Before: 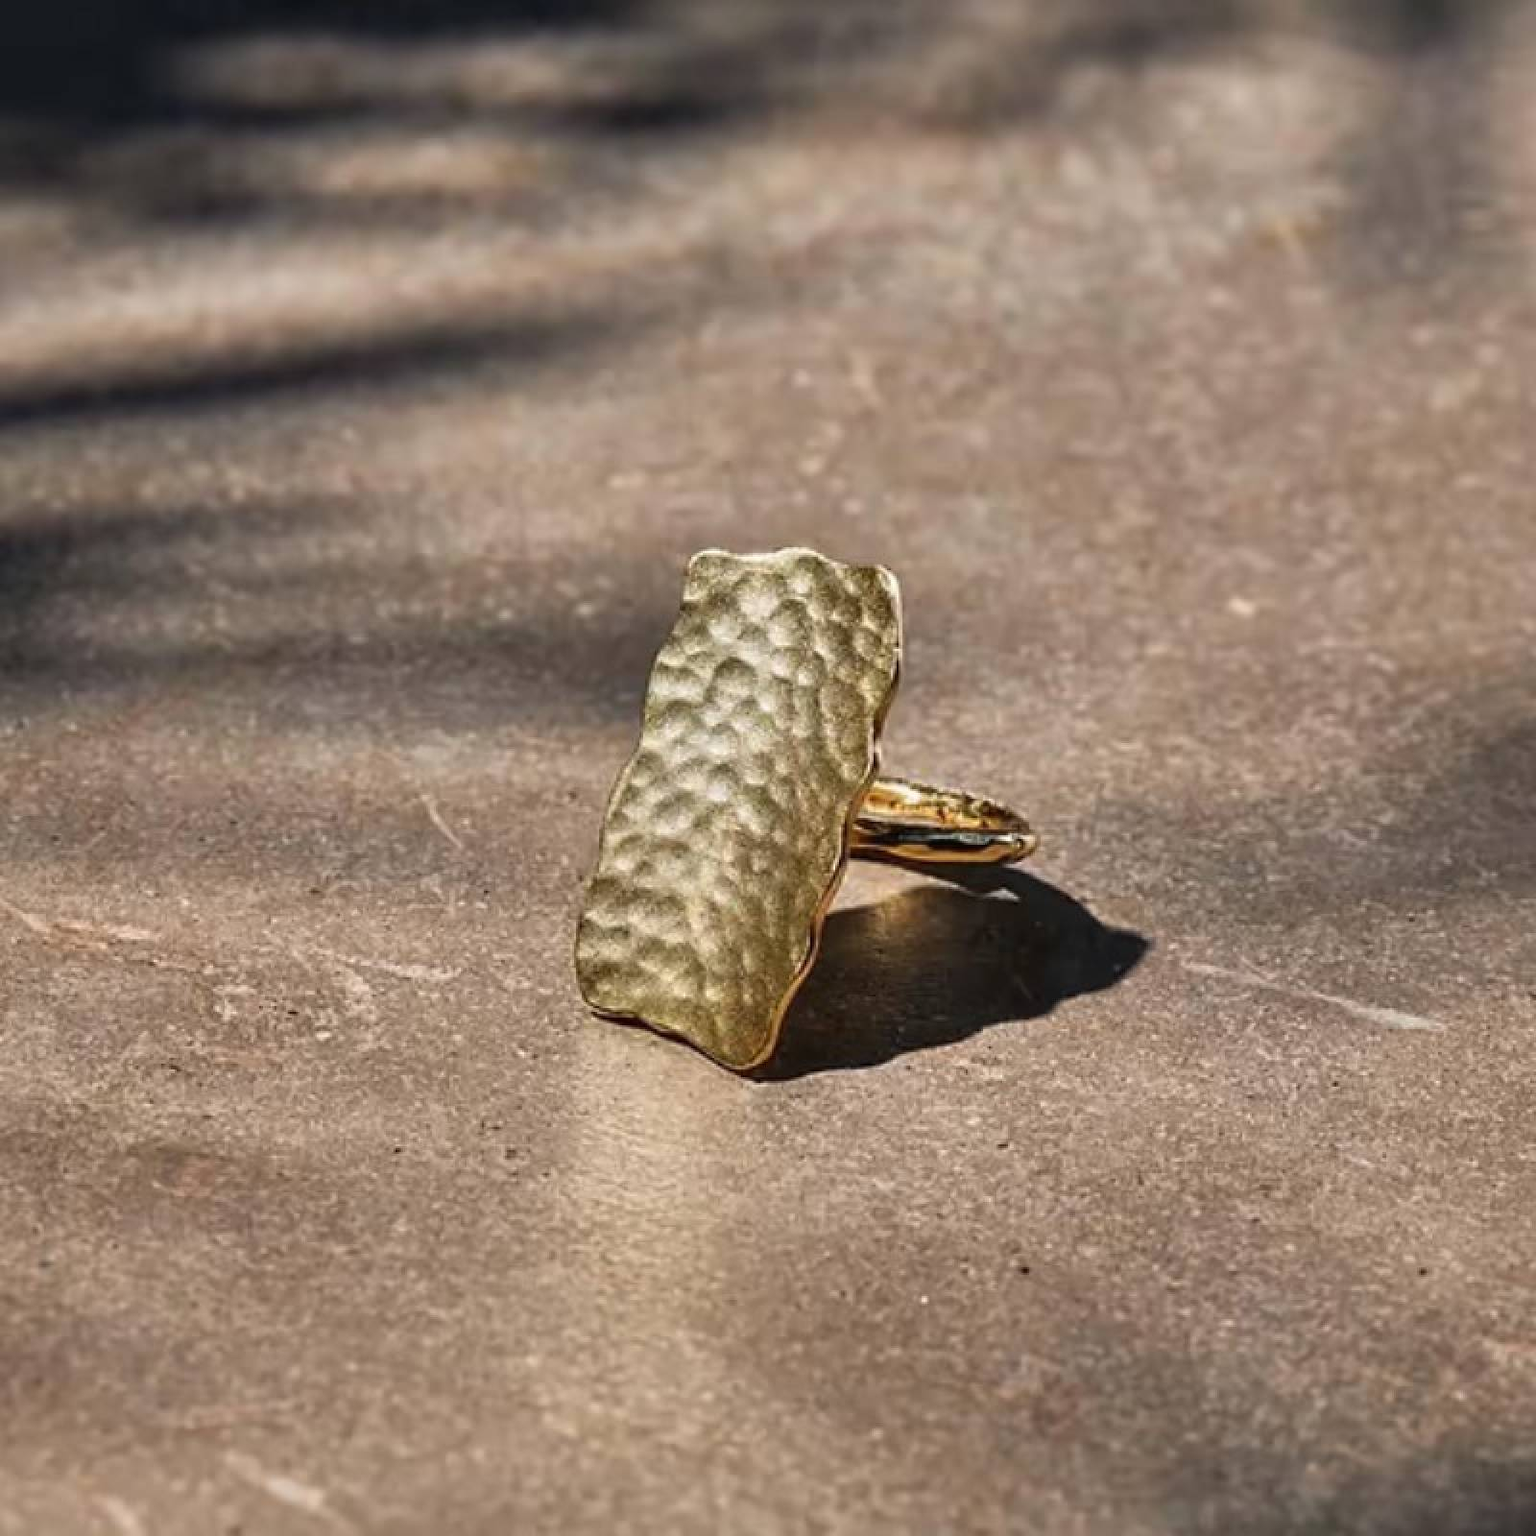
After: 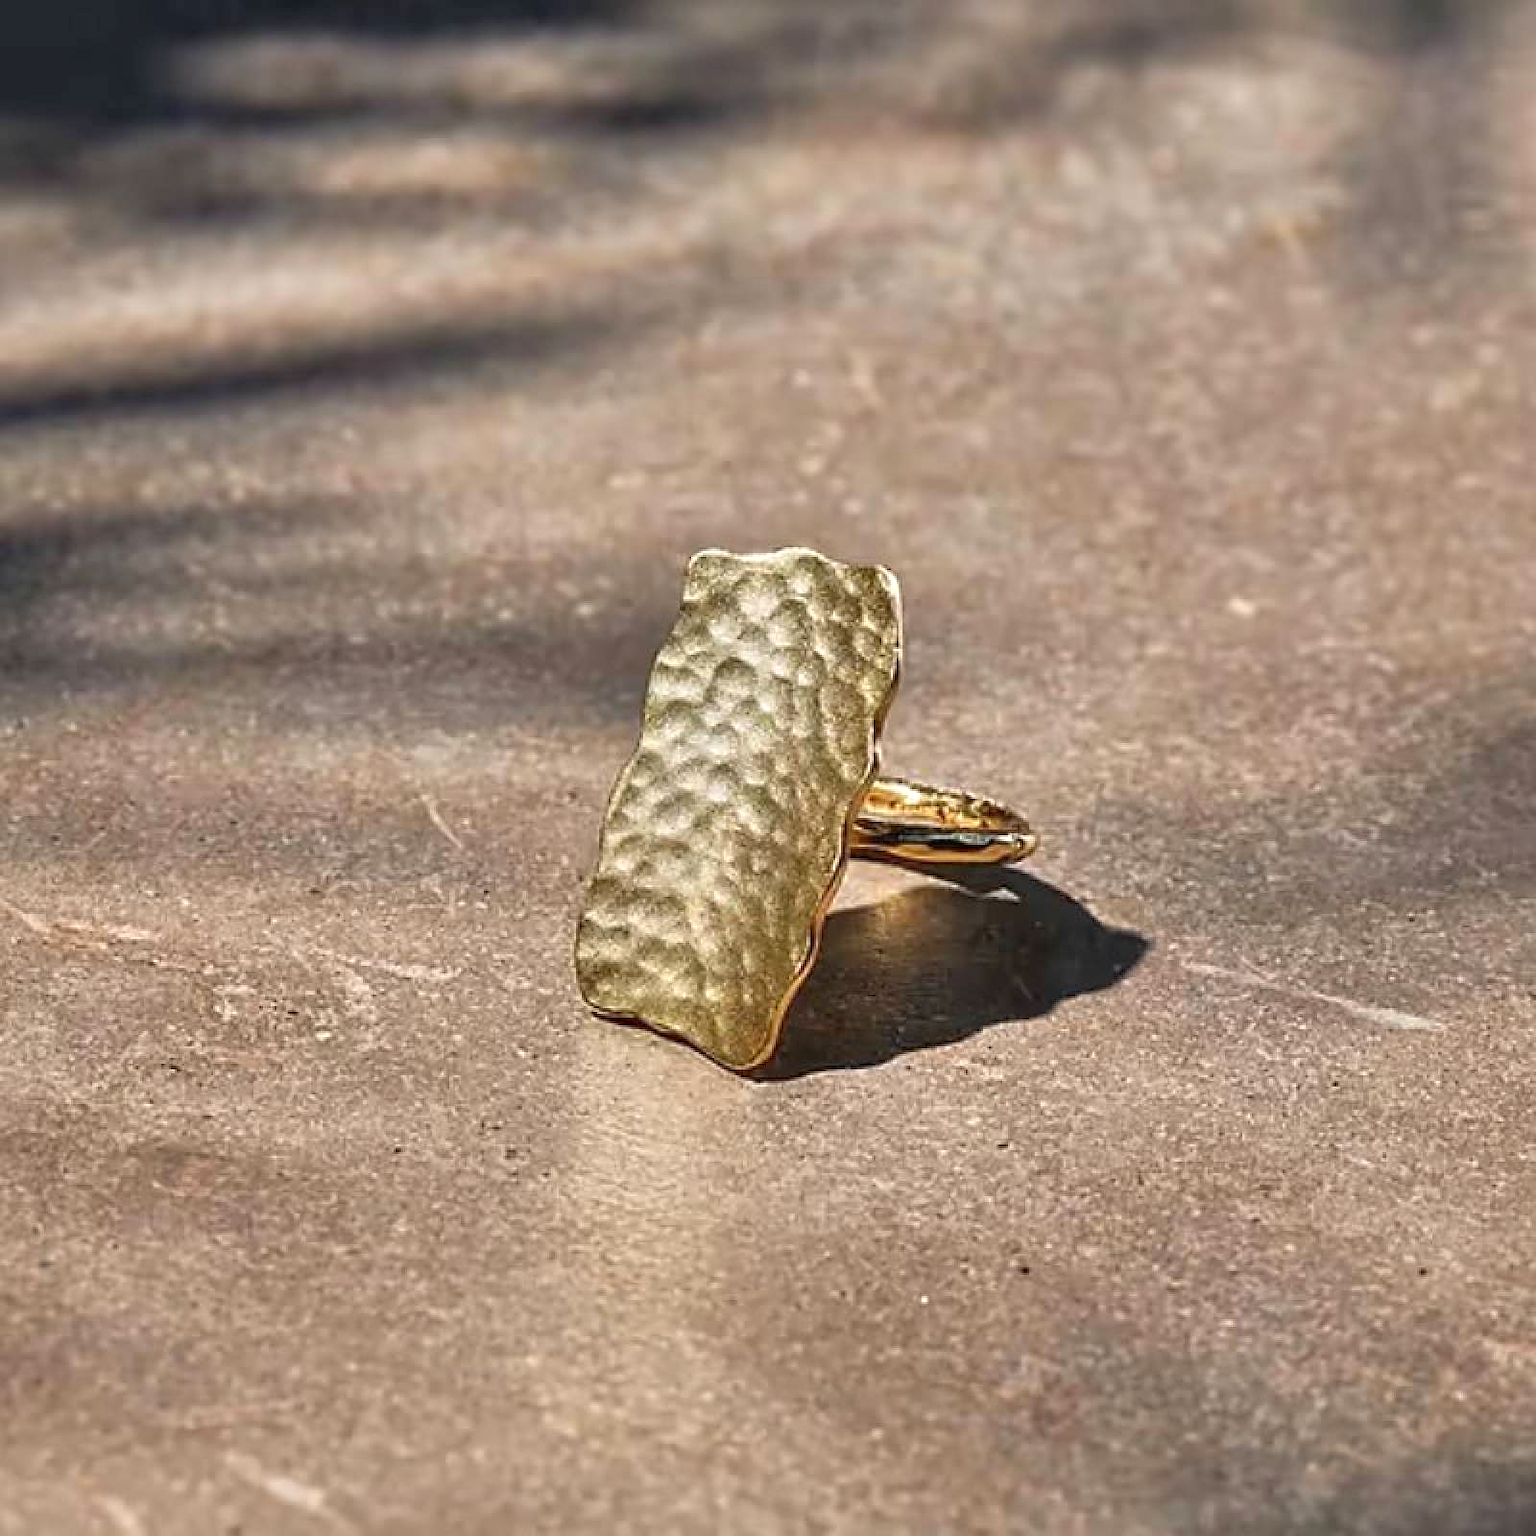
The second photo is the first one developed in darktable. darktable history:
tone equalizer: -8 EV 1 EV, -7 EV 1 EV, -6 EV 1 EV, -5 EV 1 EV, -4 EV 1 EV, -3 EV 0.75 EV, -2 EV 0.5 EV, -1 EV 0.25 EV
sharpen: on, module defaults
